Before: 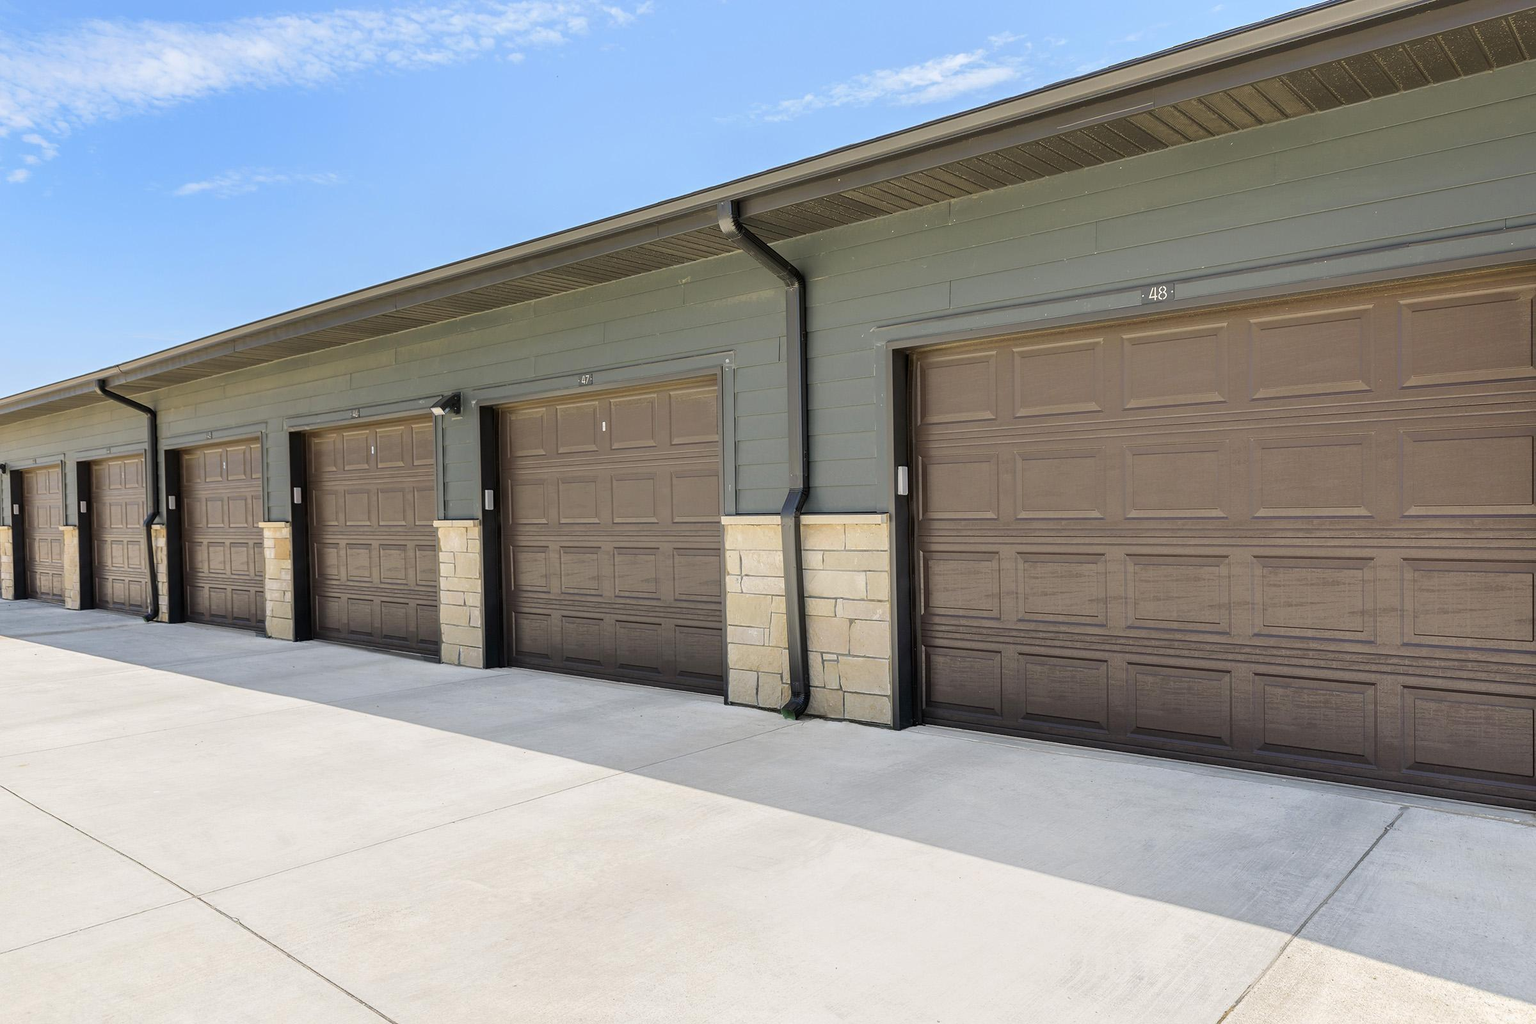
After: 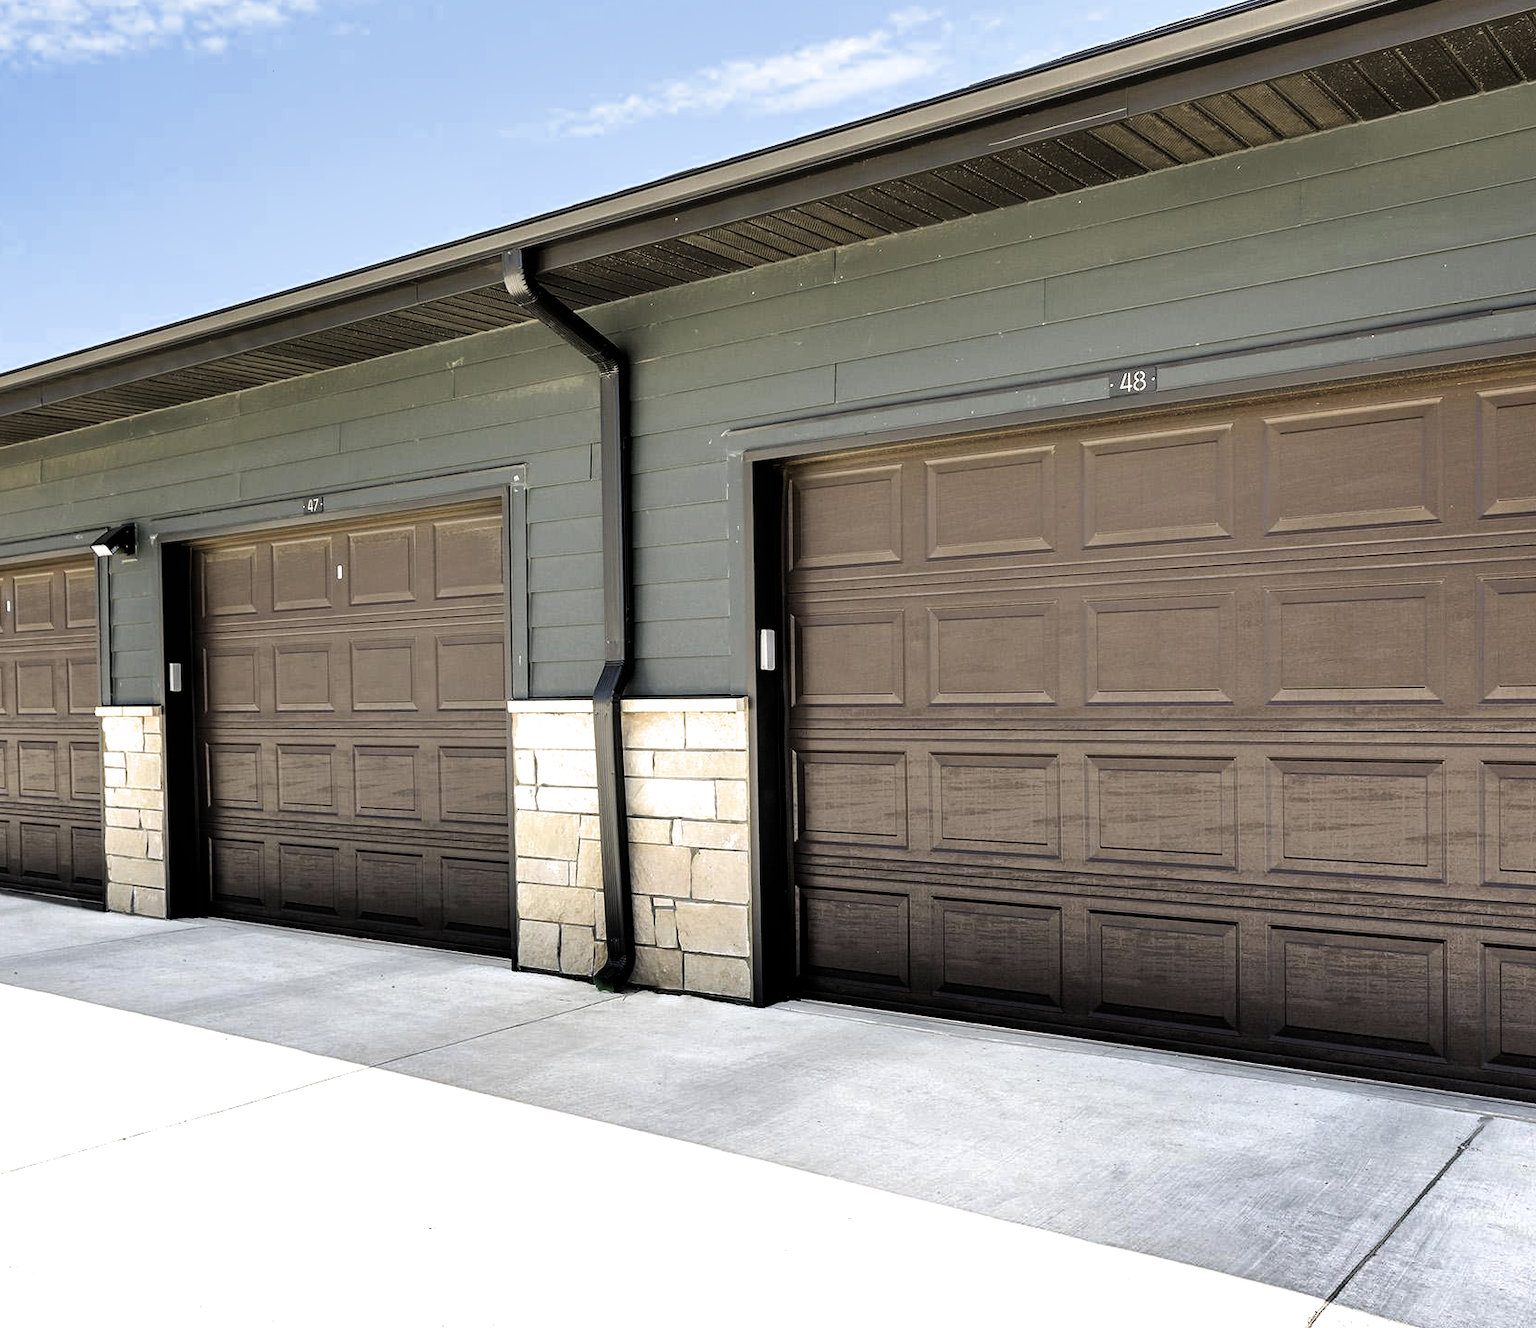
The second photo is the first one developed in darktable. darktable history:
shadows and highlights: soften with gaussian
filmic rgb: black relative exposure -8.25 EV, white relative exposure 2.23 EV, threshold 3.03 EV, hardness 7.06, latitude 86.41%, contrast 1.706, highlights saturation mix -3.96%, shadows ↔ highlights balance -2.32%, color science v6 (2022), enable highlight reconstruction true
crop and rotate: left 23.908%, top 2.706%, right 6.248%, bottom 6.664%
